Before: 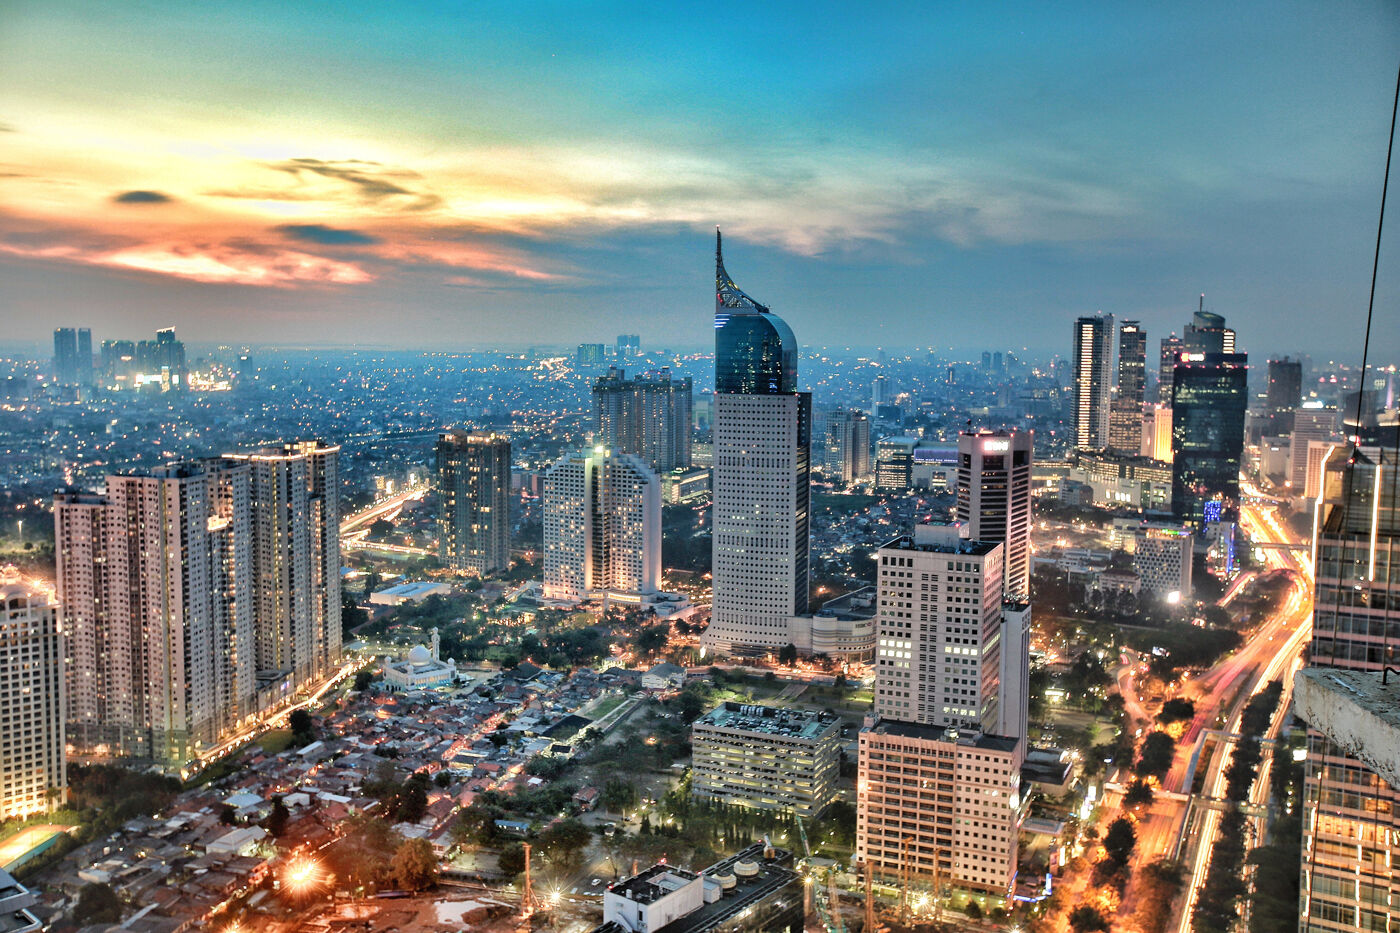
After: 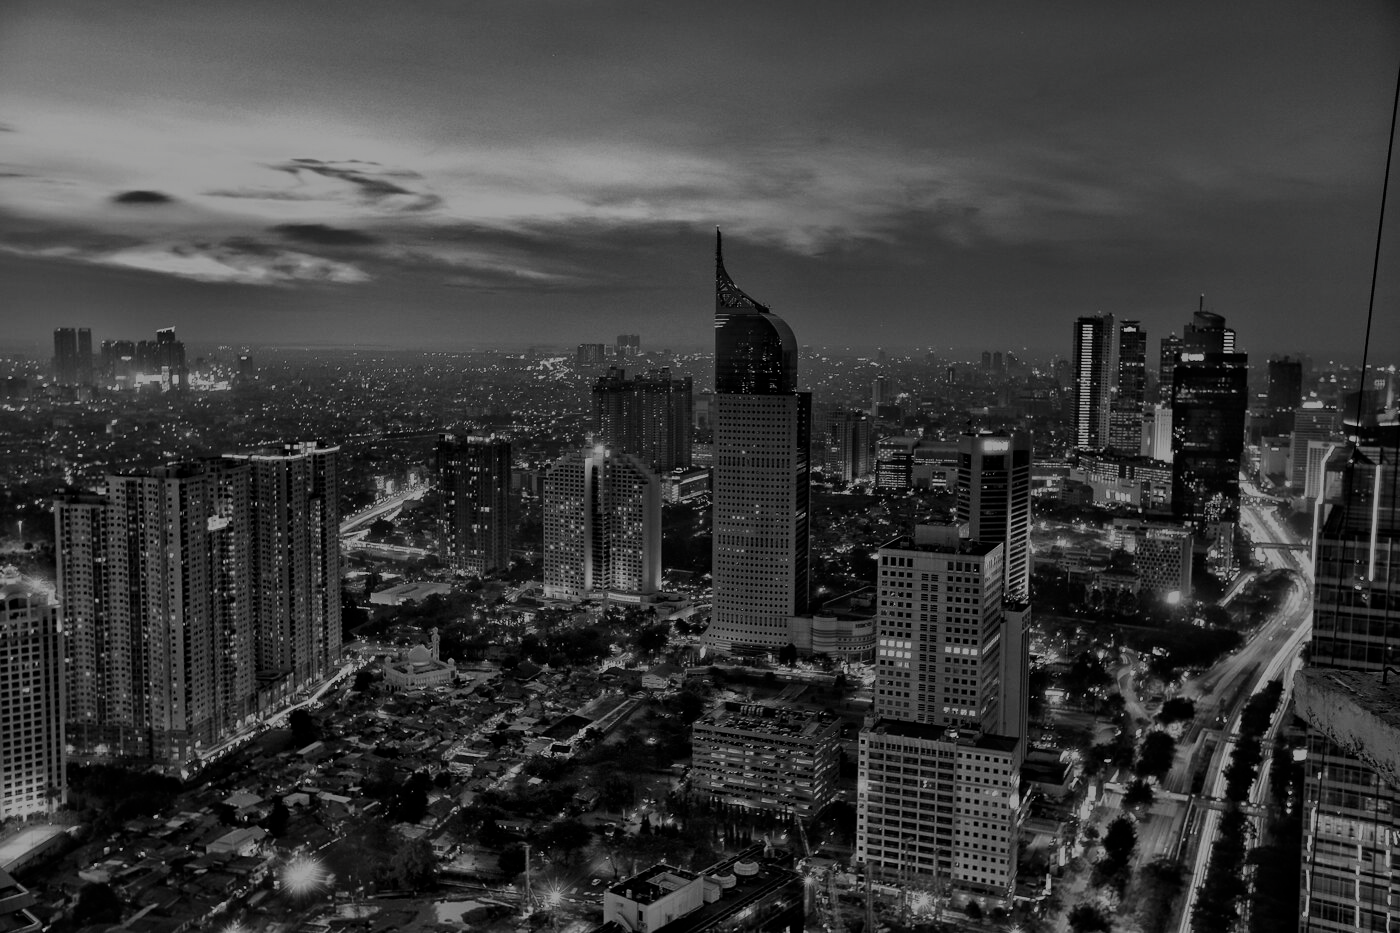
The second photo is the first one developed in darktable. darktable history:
contrast brightness saturation: contrast -0.031, brightness -0.598, saturation -0.993
filmic rgb: black relative exposure -7.65 EV, white relative exposure 4.56 EV, threshold 2.95 EV, hardness 3.61, add noise in highlights 0.102, color science v4 (2020), type of noise poissonian, enable highlight reconstruction true
color balance rgb: linear chroma grading › global chroma 14.972%, perceptual saturation grading › global saturation 30.747%, global vibrance 11.046%
exposure: black level correction 0.002, exposure -0.097 EV, compensate highlight preservation false
